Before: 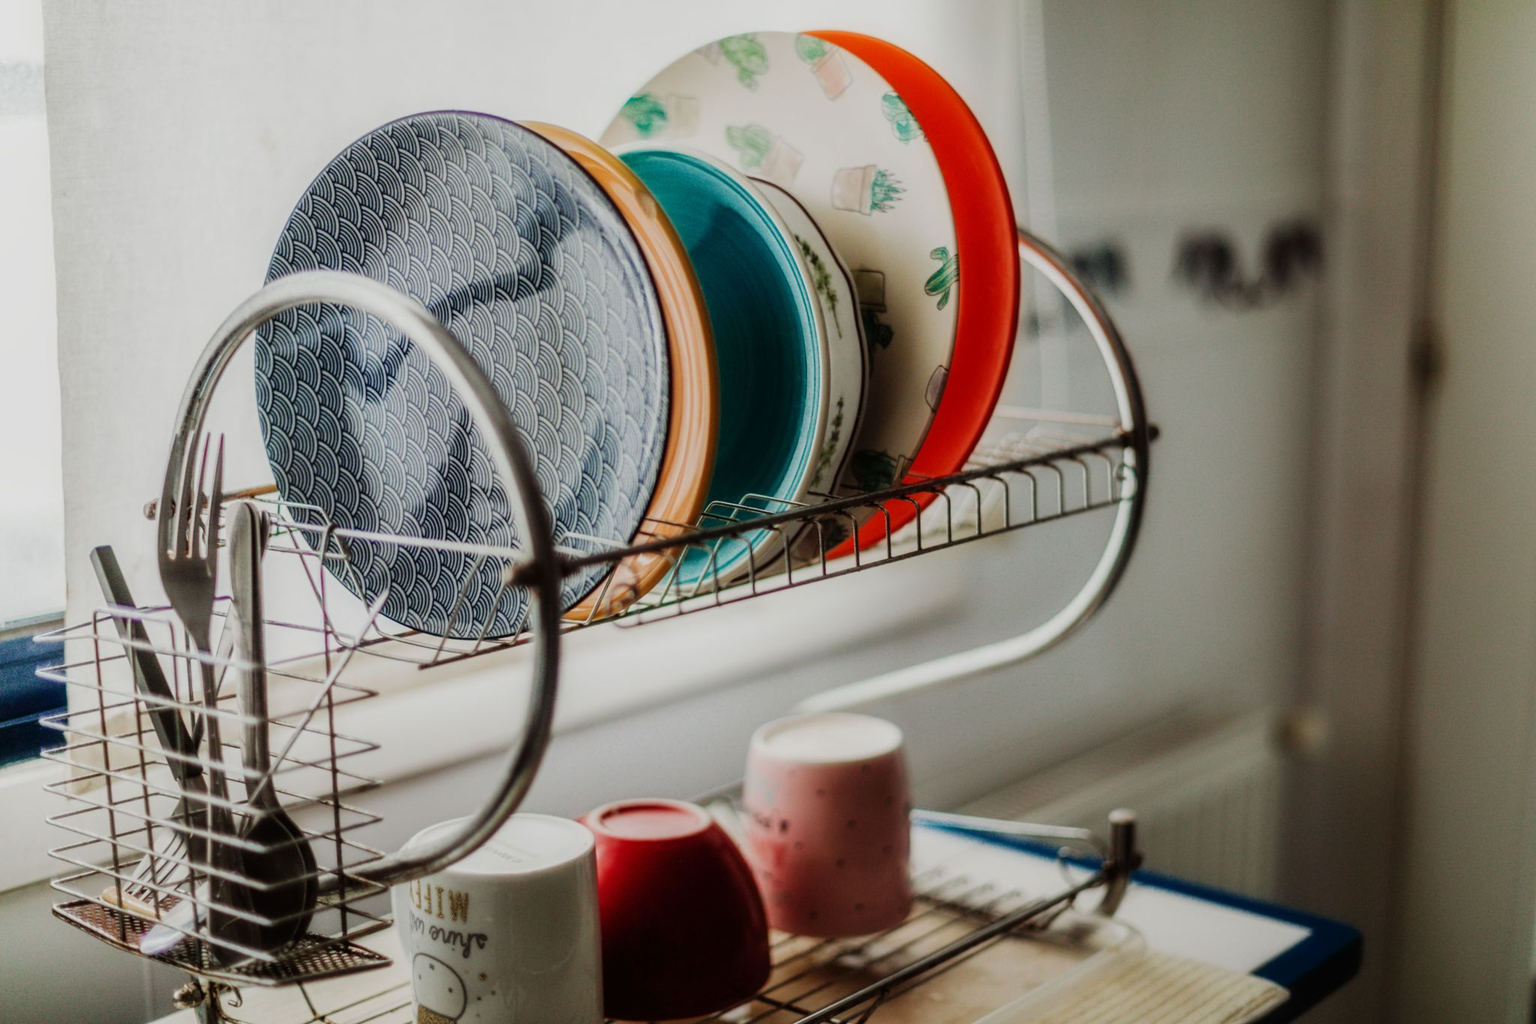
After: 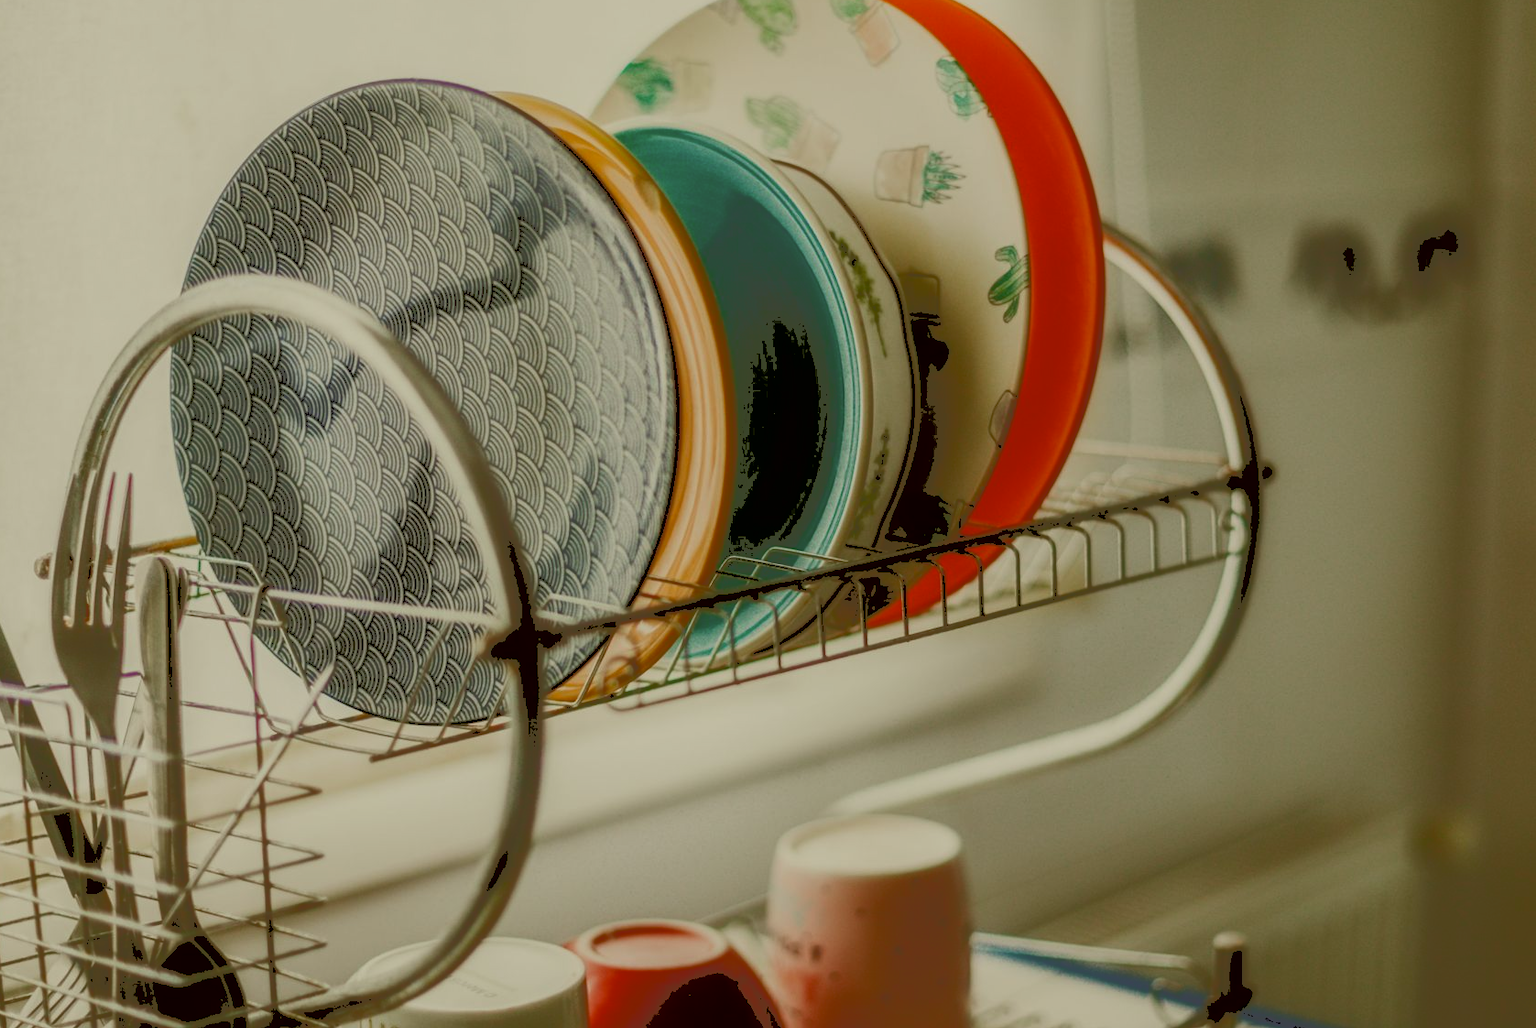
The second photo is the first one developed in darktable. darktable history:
exposure: black level correction 0.009, exposure -0.615 EV, compensate highlight preservation false
crop and rotate: left 7.563%, top 4.514%, right 10.551%, bottom 13.168%
color correction: highlights a* -1.63, highlights b* 10.29, shadows a* 0.205, shadows b* 19.29
tone curve: curves: ch0 [(0, 0) (0.003, 0.273) (0.011, 0.276) (0.025, 0.276) (0.044, 0.28) (0.069, 0.283) (0.1, 0.288) (0.136, 0.293) (0.177, 0.302) (0.224, 0.321) (0.277, 0.349) (0.335, 0.393) (0.399, 0.448) (0.468, 0.51) (0.543, 0.589) (0.623, 0.677) (0.709, 0.761) (0.801, 0.839) (0.898, 0.909) (1, 1)], color space Lab, independent channels, preserve colors none
